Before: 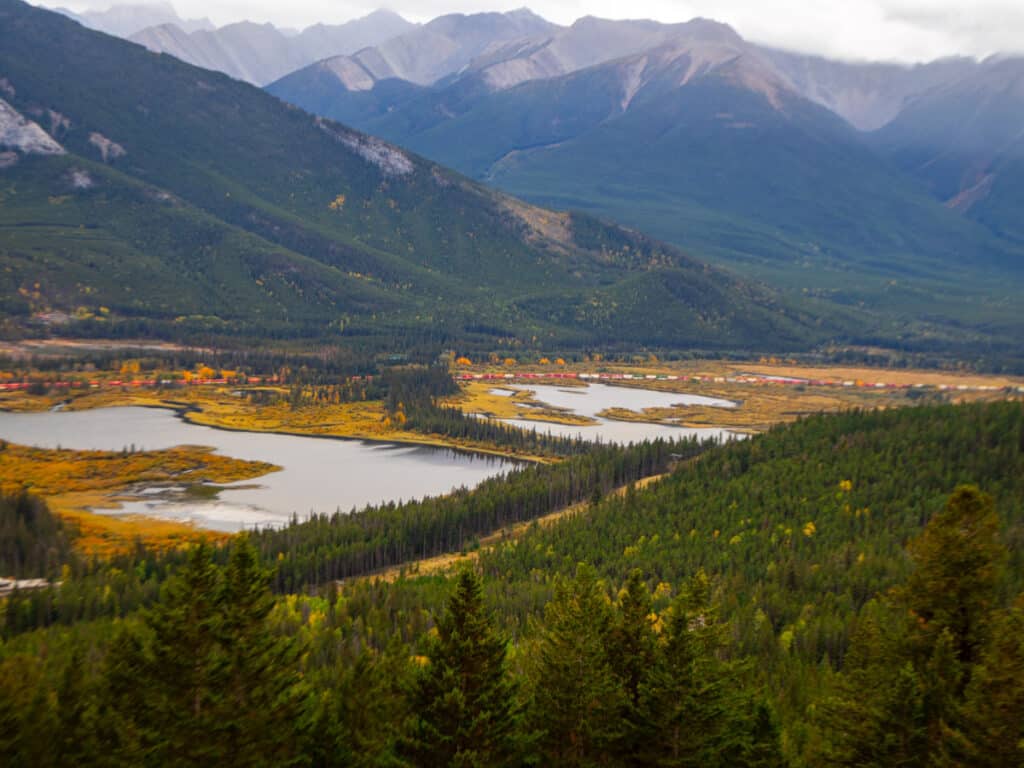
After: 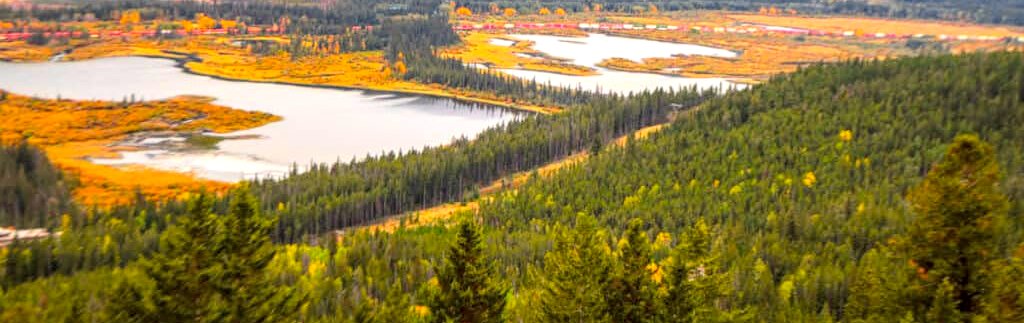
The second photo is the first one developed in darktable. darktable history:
exposure: exposure 0.769 EV, compensate highlight preservation false
local contrast: on, module defaults
contrast brightness saturation: contrast 0.071, brightness 0.073, saturation 0.177
color correction: highlights b* 0.029, saturation 0.995
tone curve: curves: ch0 [(0, 0.013) (0.036, 0.035) (0.274, 0.288) (0.504, 0.536) (0.844, 0.84) (1, 0.97)]; ch1 [(0, 0) (0.389, 0.403) (0.462, 0.48) (0.499, 0.5) (0.524, 0.529) (0.567, 0.603) (0.626, 0.651) (0.749, 0.781) (1, 1)]; ch2 [(0, 0) (0.464, 0.478) (0.5, 0.501) (0.533, 0.539) (0.599, 0.6) (0.704, 0.732) (1, 1)], color space Lab, independent channels, preserve colors none
crop: top 45.645%, bottom 12.174%
